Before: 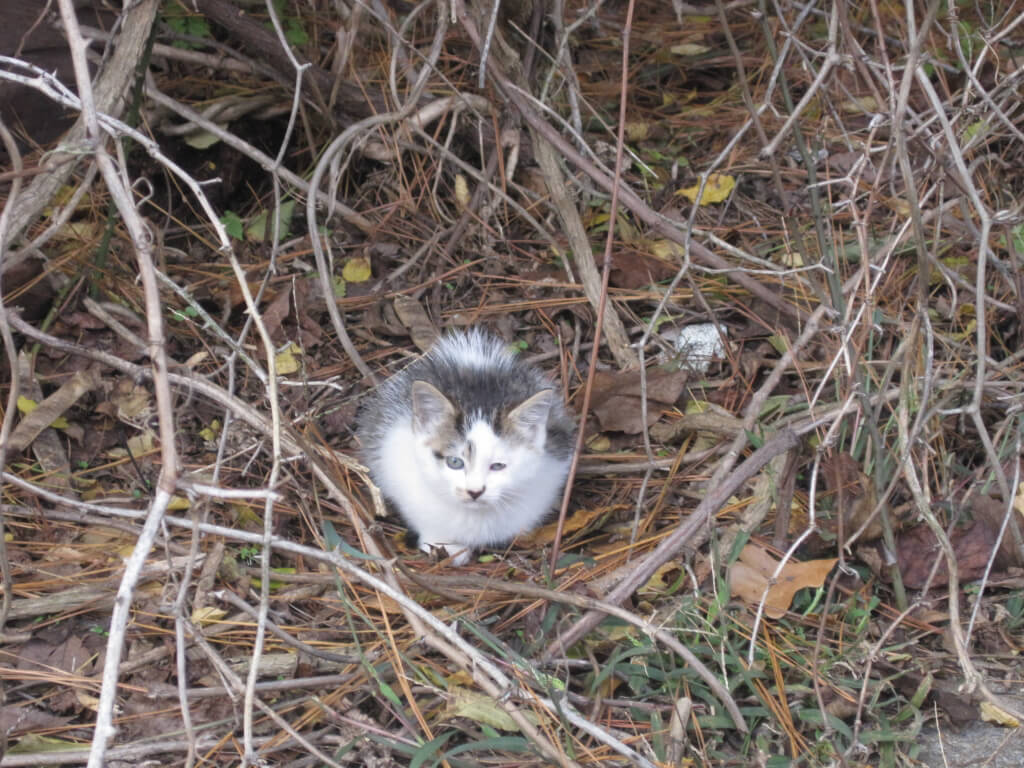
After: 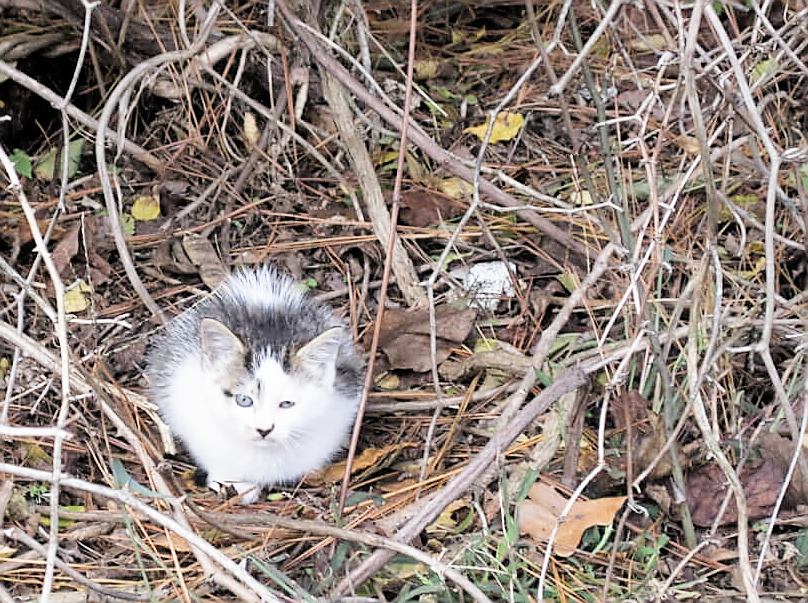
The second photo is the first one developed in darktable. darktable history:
crop and rotate: left 20.654%, top 8.084%, right 0.352%, bottom 13.346%
tone equalizer: on, module defaults
shadows and highlights: shadows 29.29, highlights -29.3, low approximation 0.01, soften with gaussian
sharpen: radius 1.407, amount 1.243, threshold 0.752
filmic rgb: black relative exposure -5.05 EV, white relative exposure 3.53 EV, hardness 3.19, contrast 1.3, highlights saturation mix -48.7%
exposure: exposure 0.788 EV, compensate highlight preservation false
